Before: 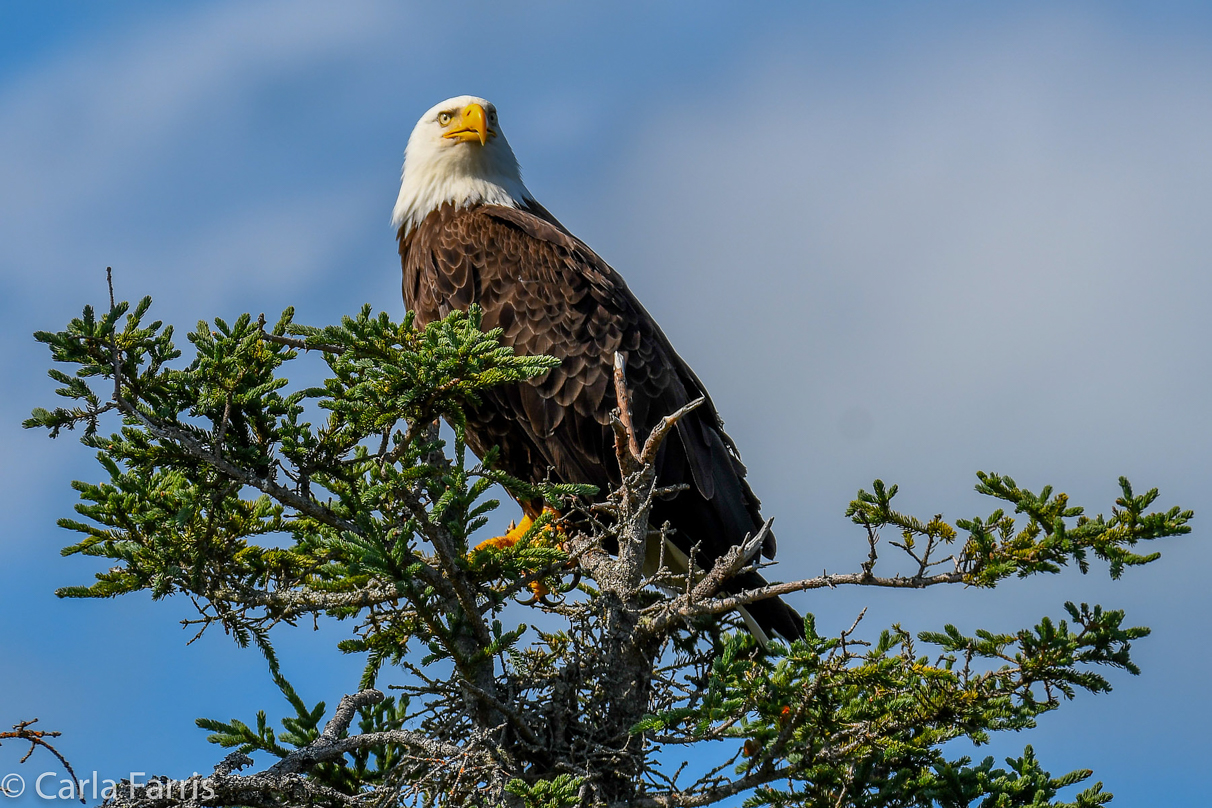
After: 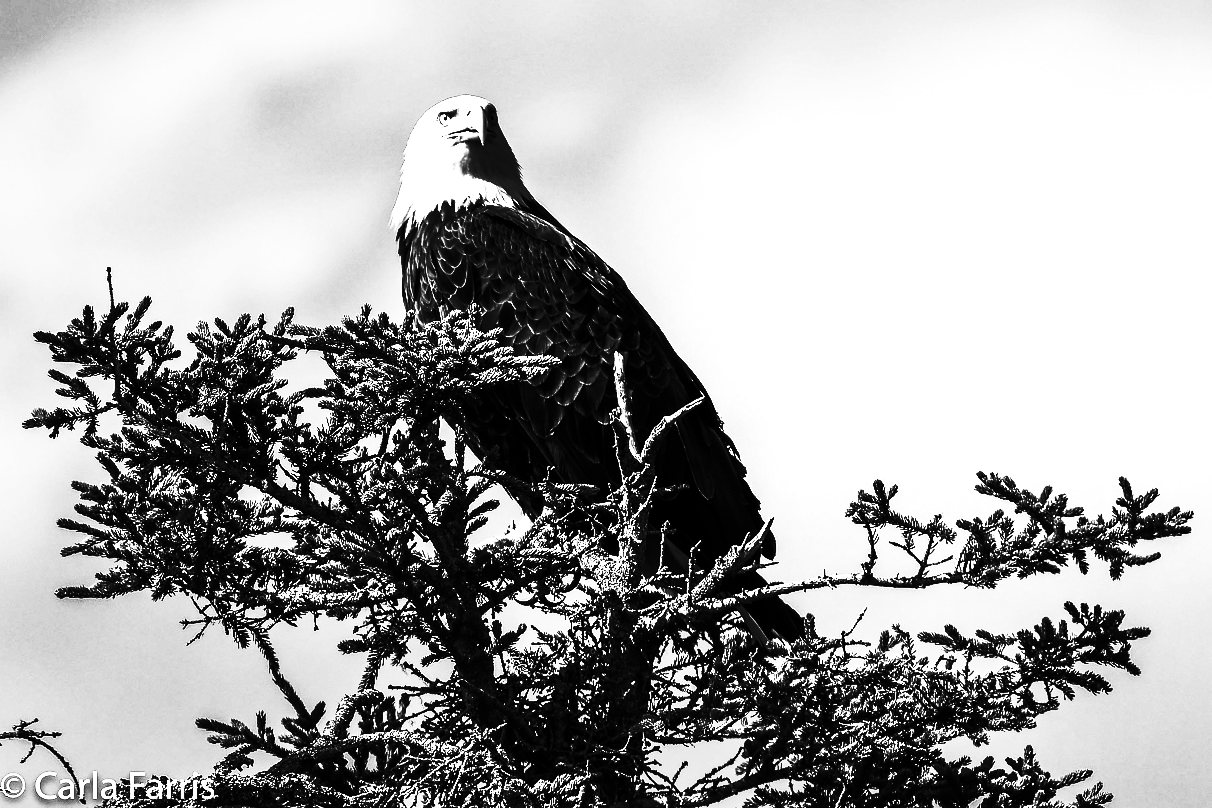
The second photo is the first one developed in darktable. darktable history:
tone curve: curves: ch0 [(0, 0) (0.187, 0.12) (0.384, 0.363) (0.577, 0.681) (0.735, 0.881) (0.864, 0.959) (1, 0.987)]; ch1 [(0, 0) (0.402, 0.36) (0.476, 0.466) (0.501, 0.501) (0.518, 0.514) (0.564, 0.614) (0.614, 0.664) (0.741, 0.829) (1, 1)]; ch2 [(0, 0) (0.429, 0.387) (0.483, 0.481) (0.503, 0.501) (0.522, 0.533) (0.564, 0.605) (0.615, 0.697) (0.702, 0.774) (1, 0.895)], preserve colors none
contrast brightness saturation: contrast 0.917, brightness 0.2
color zones: curves: ch0 [(0.002, 0.593) (0.143, 0.417) (0.285, 0.541) (0.455, 0.289) (0.608, 0.327) (0.727, 0.283) (0.869, 0.571) (1, 0.603)]; ch1 [(0, 0) (0.143, 0) (0.286, 0) (0.429, 0) (0.571, 0) (0.714, 0) (0.857, 0)]
shadows and highlights: shadows -13.08, white point adjustment 4.16, highlights 27.92
